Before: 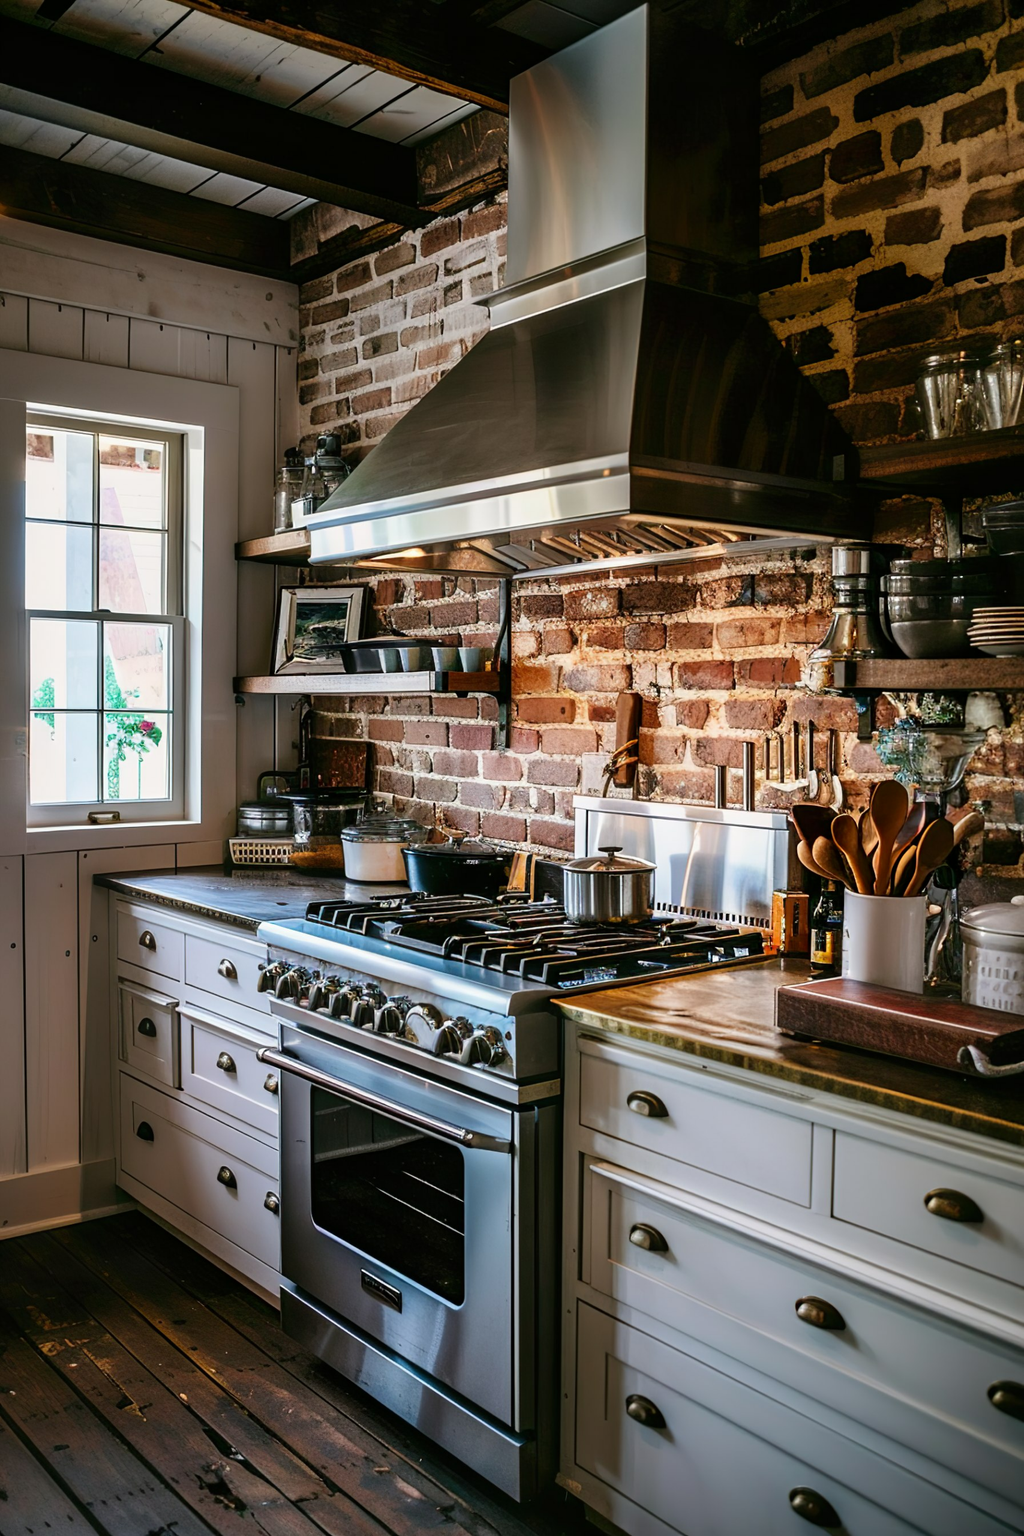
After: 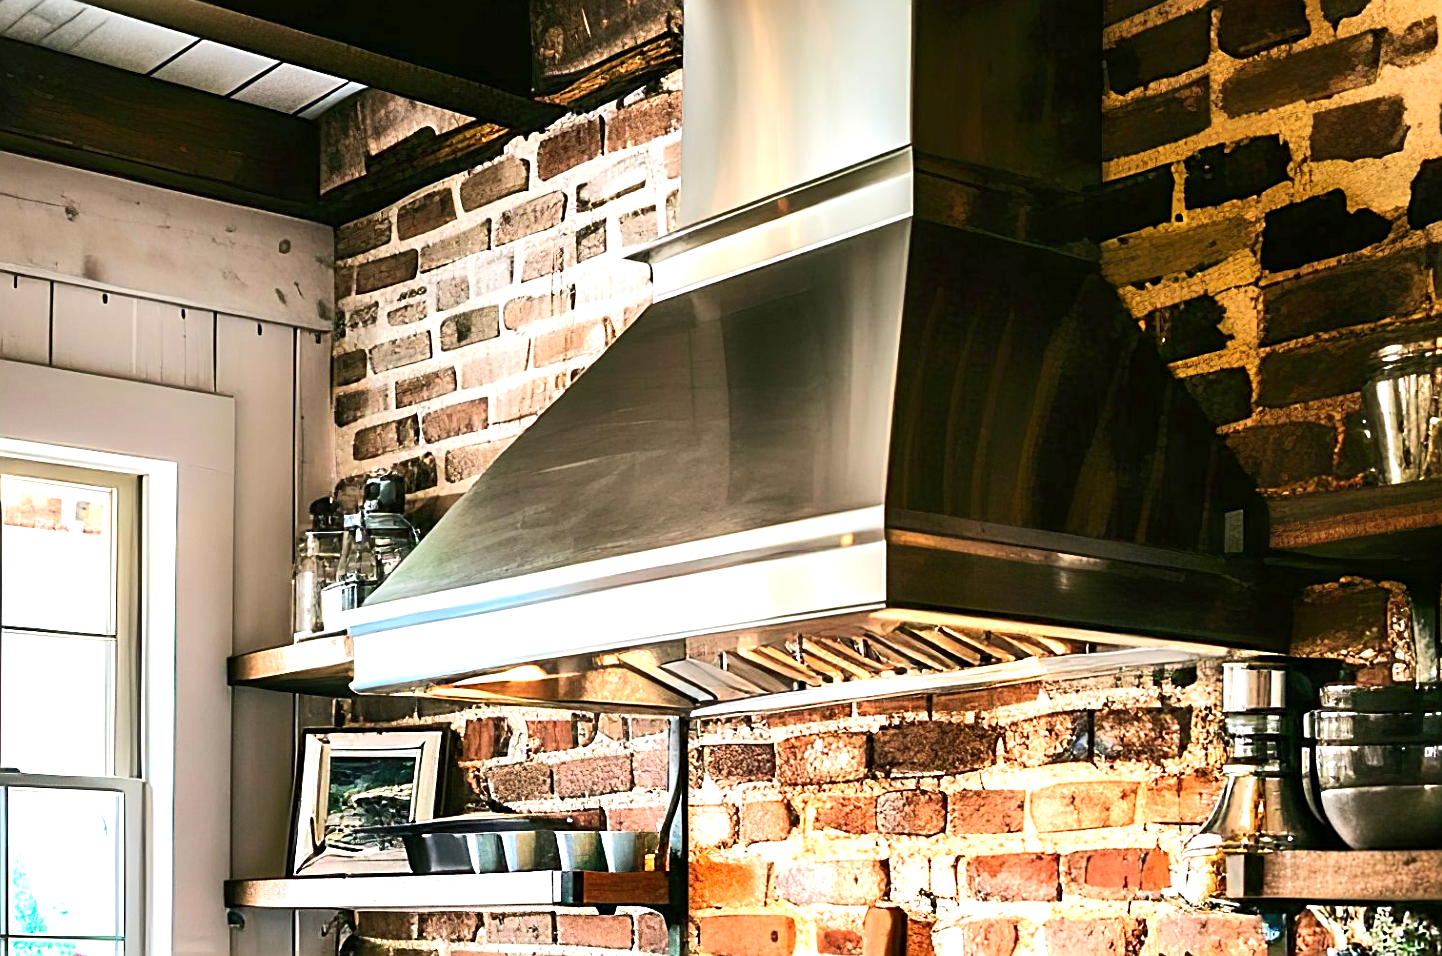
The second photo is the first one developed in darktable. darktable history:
exposure: exposure 1.228 EV, compensate exposure bias true, compensate highlight preservation false
tone equalizer: -8 EV 0.022 EV, -7 EV -0.003 EV, -6 EV 0.014 EV, -5 EV 0.051 EV, -4 EV 0.245 EV, -3 EV 0.651 EV, -2 EV 0.585 EV, -1 EV 0.194 EV, +0 EV 0.03 EV, edges refinement/feathering 500, mask exposure compensation -1.57 EV, preserve details no
sharpen: on, module defaults
crop and rotate: left 9.625%, top 9.702%, right 5.854%, bottom 52.921%
